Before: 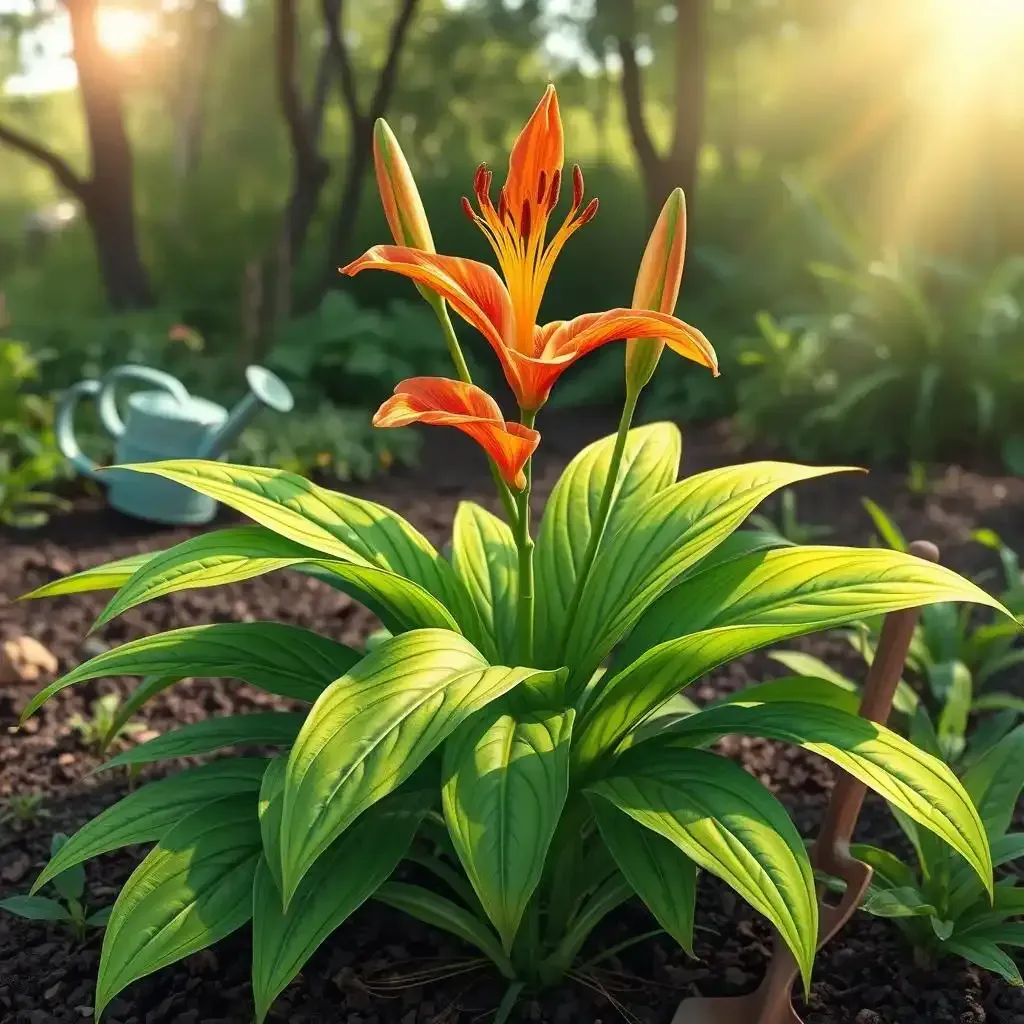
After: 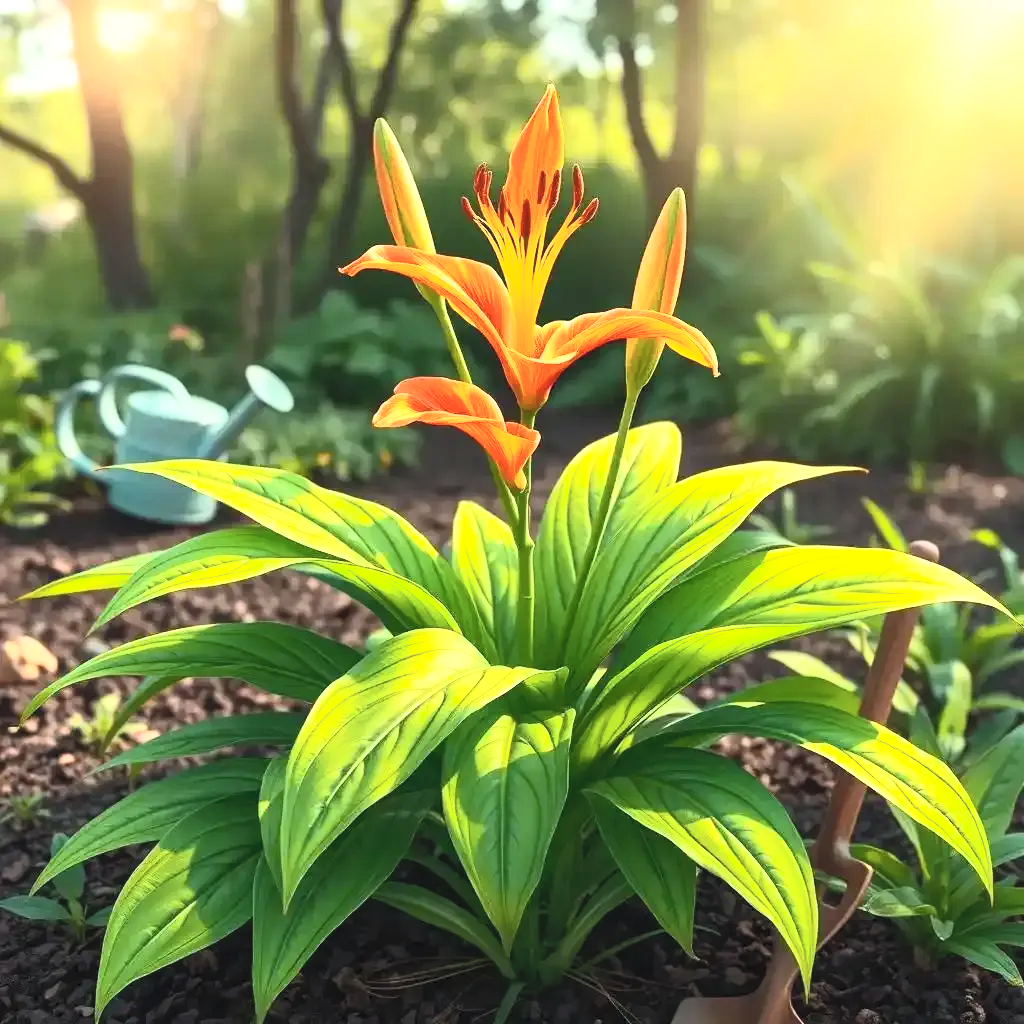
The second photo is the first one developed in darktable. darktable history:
contrast brightness saturation: contrast 0.394, brightness 0.526
exposure: exposure -0.487 EV, compensate exposure bias true, compensate highlight preservation false
color balance rgb: perceptual saturation grading › global saturation 16.142%, perceptual brilliance grading › global brilliance 20.066%
